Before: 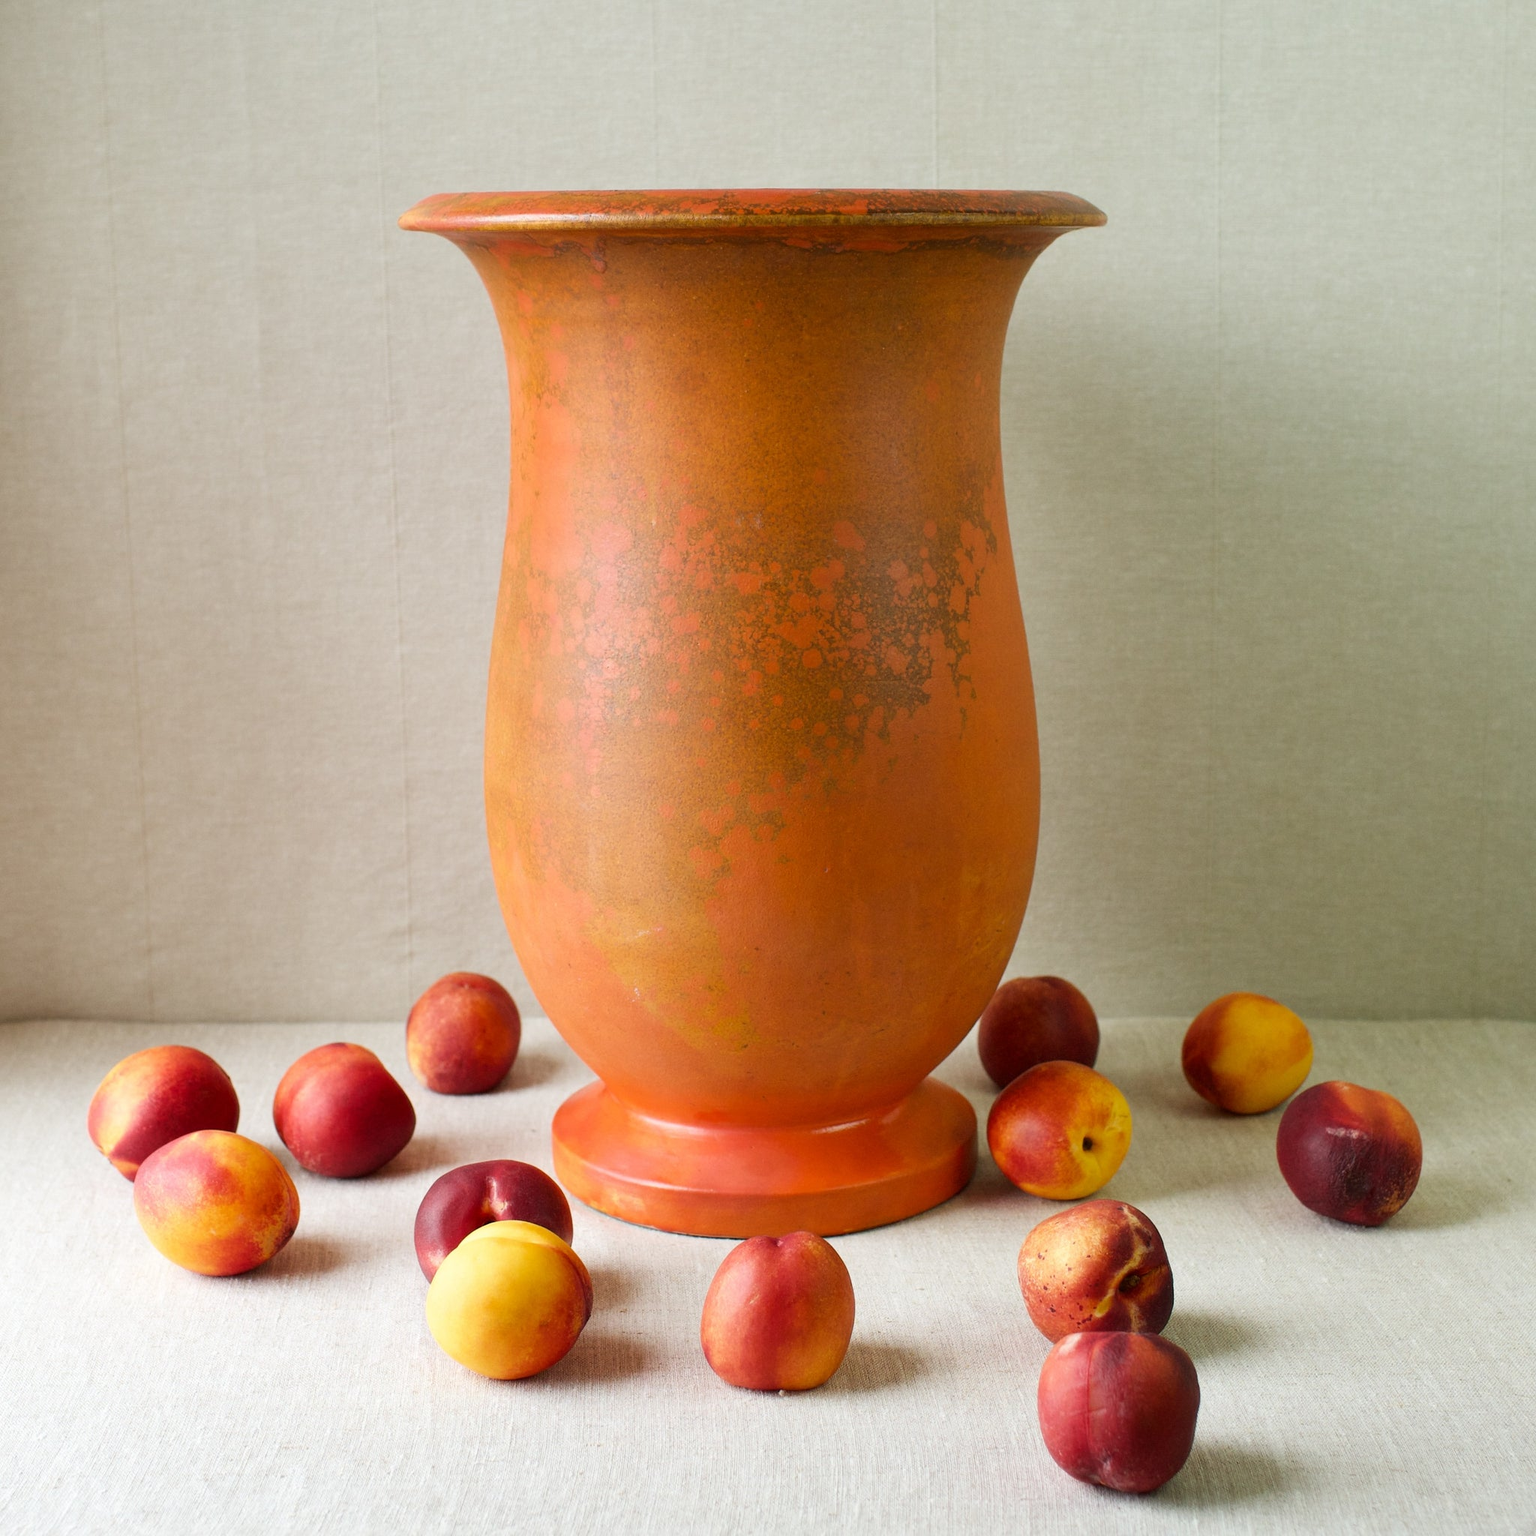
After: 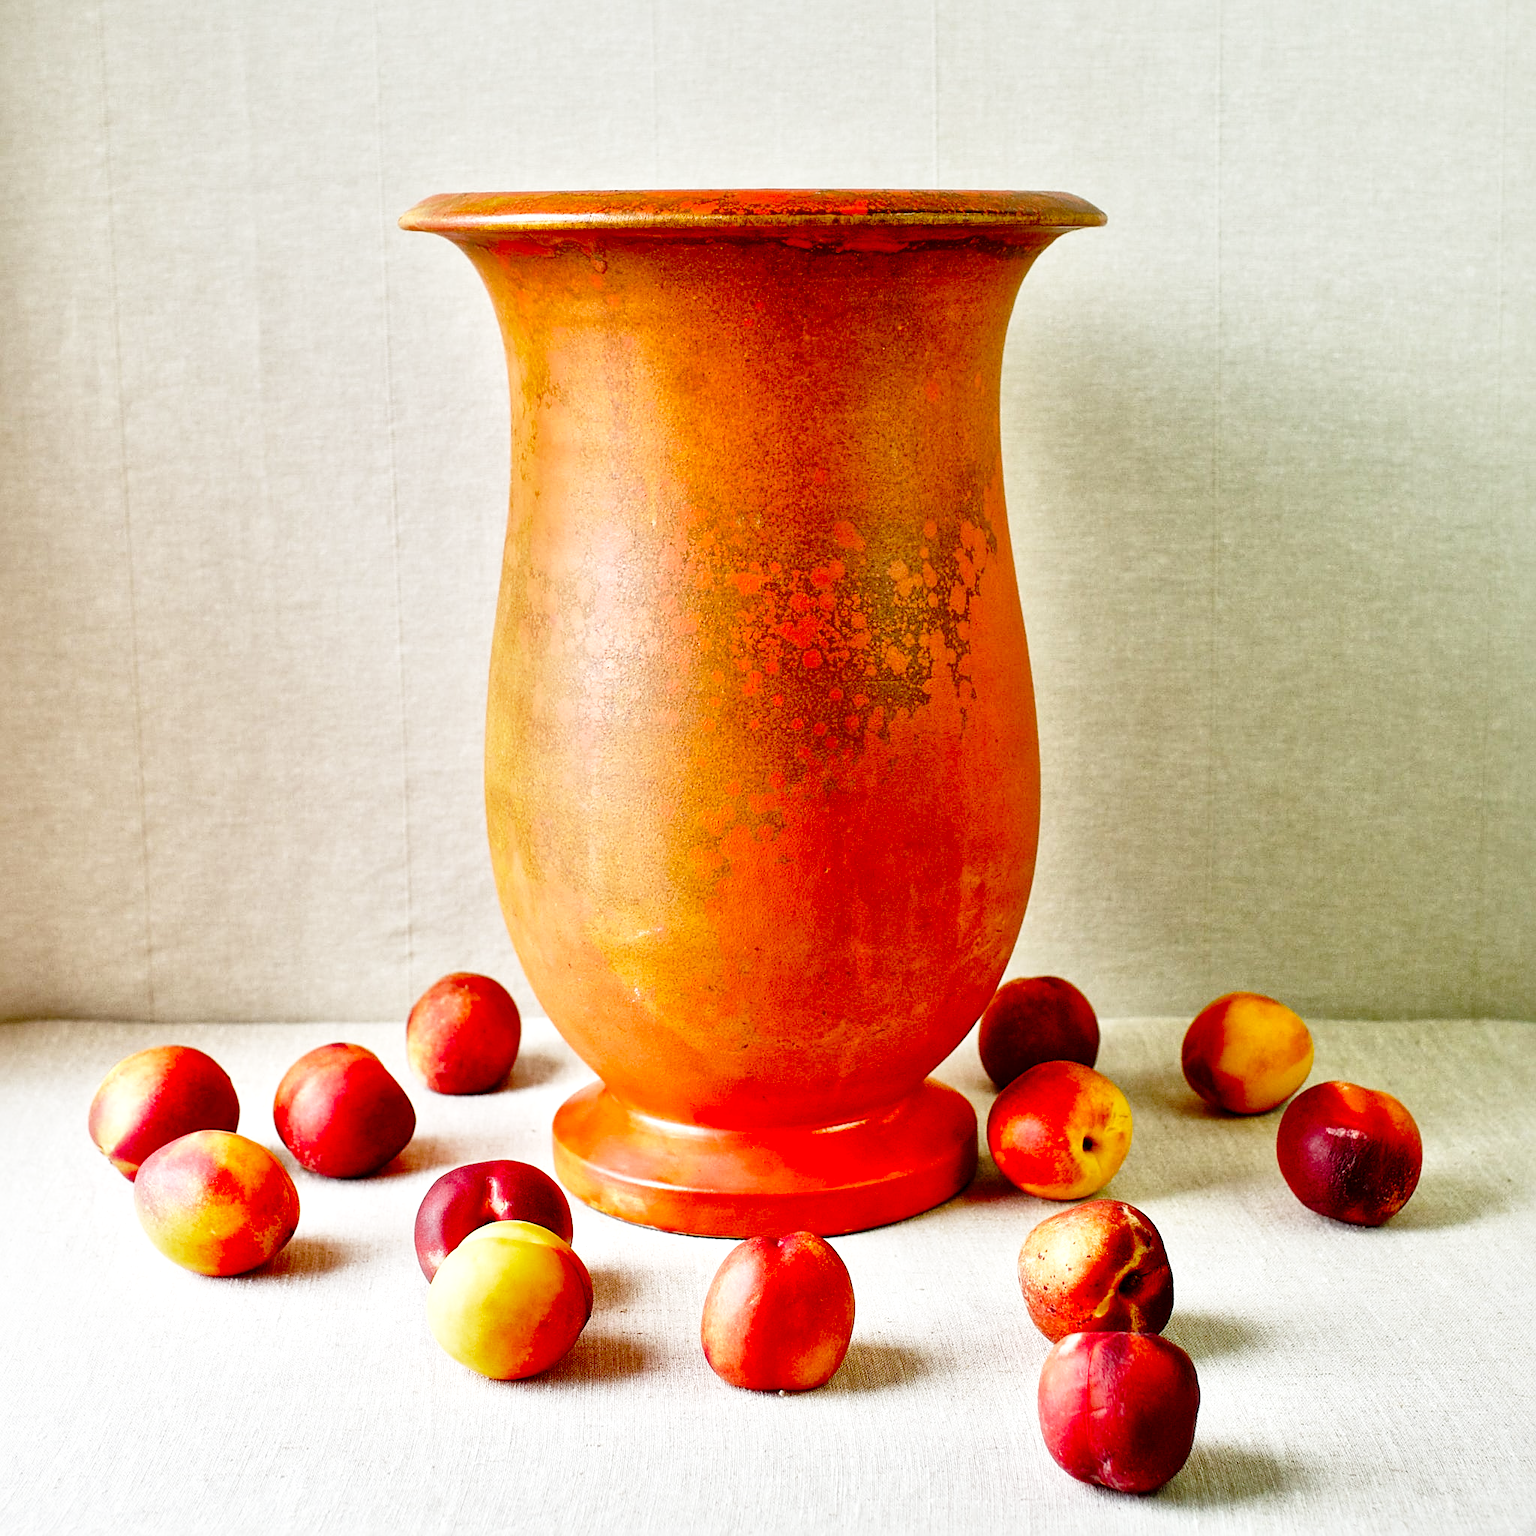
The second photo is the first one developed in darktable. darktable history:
sharpen: on, module defaults
base curve: curves: ch0 [(0, 0) (0.028, 0.03) (0.121, 0.232) (0.46, 0.748) (0.859, 0.968) (1, 1)], preserve colors none
shadows and highlights: shadows 29.61, highlights -30.47, low approximation 0.01, soften with gaussian
exposure: black level correction 0.01, exposure 0.011 EV, compensate highlight preservation false
local contrast: mode bilateral grid, contrast 20, coarseness 50, detail 171%, midtone range 0.2
vibrance: vibrance 100%
color zones: curves: ch0 [(0, 0.497) (0.143, 0.5) (0.286, 0.5) (0.429, 0.483) (0.571, 0.116) (0.714, -0.006) (0.857, 0.28) (1, 0.497)]
